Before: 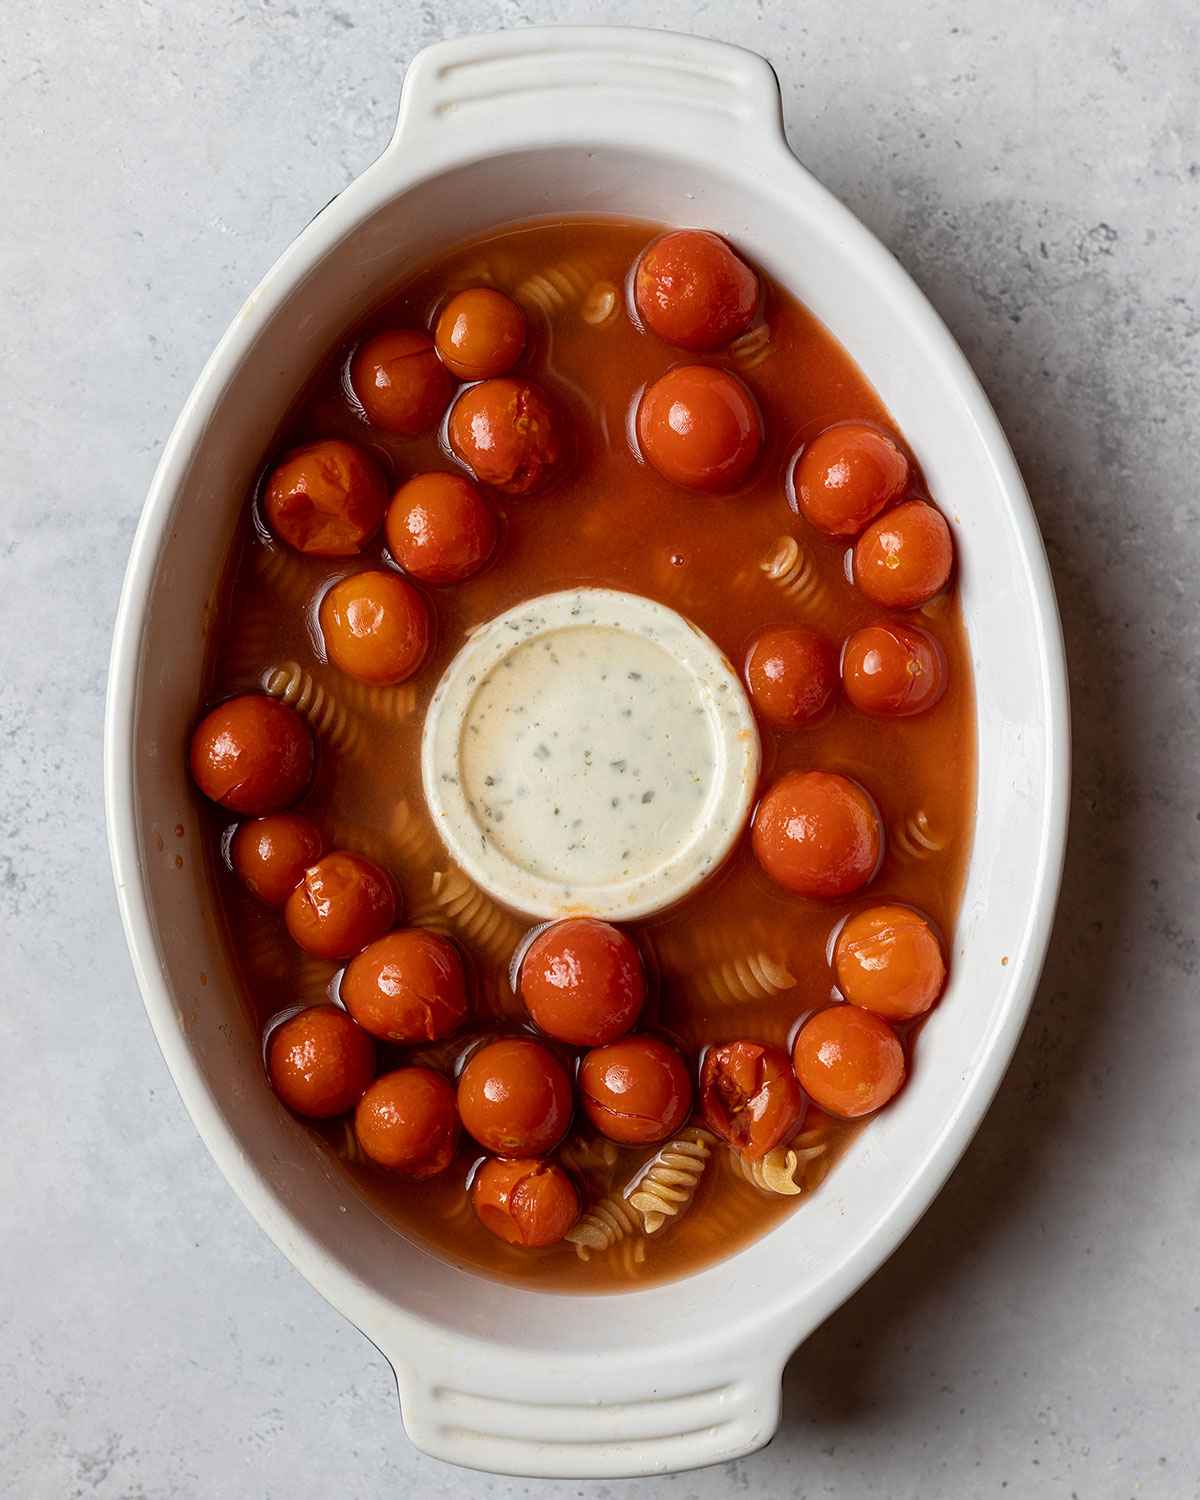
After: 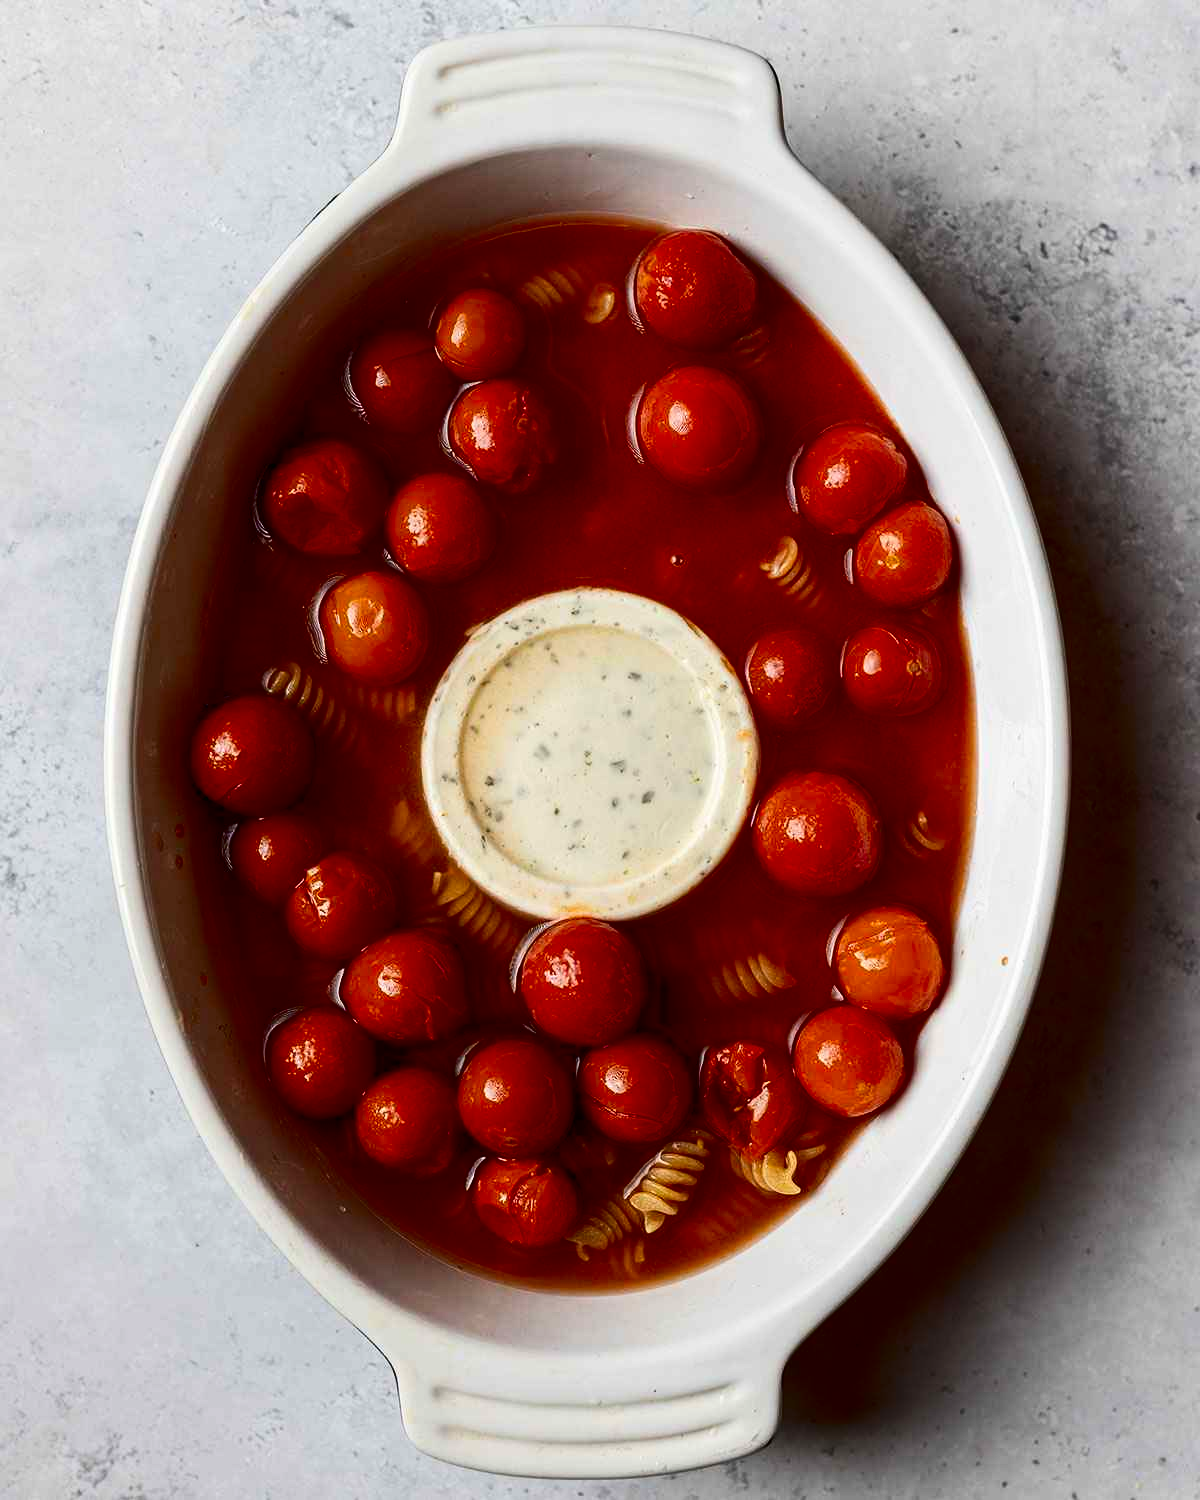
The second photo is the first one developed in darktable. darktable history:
contrast brightness saturation: contrast 0.219, brightness -0.187, saturation 0.231
